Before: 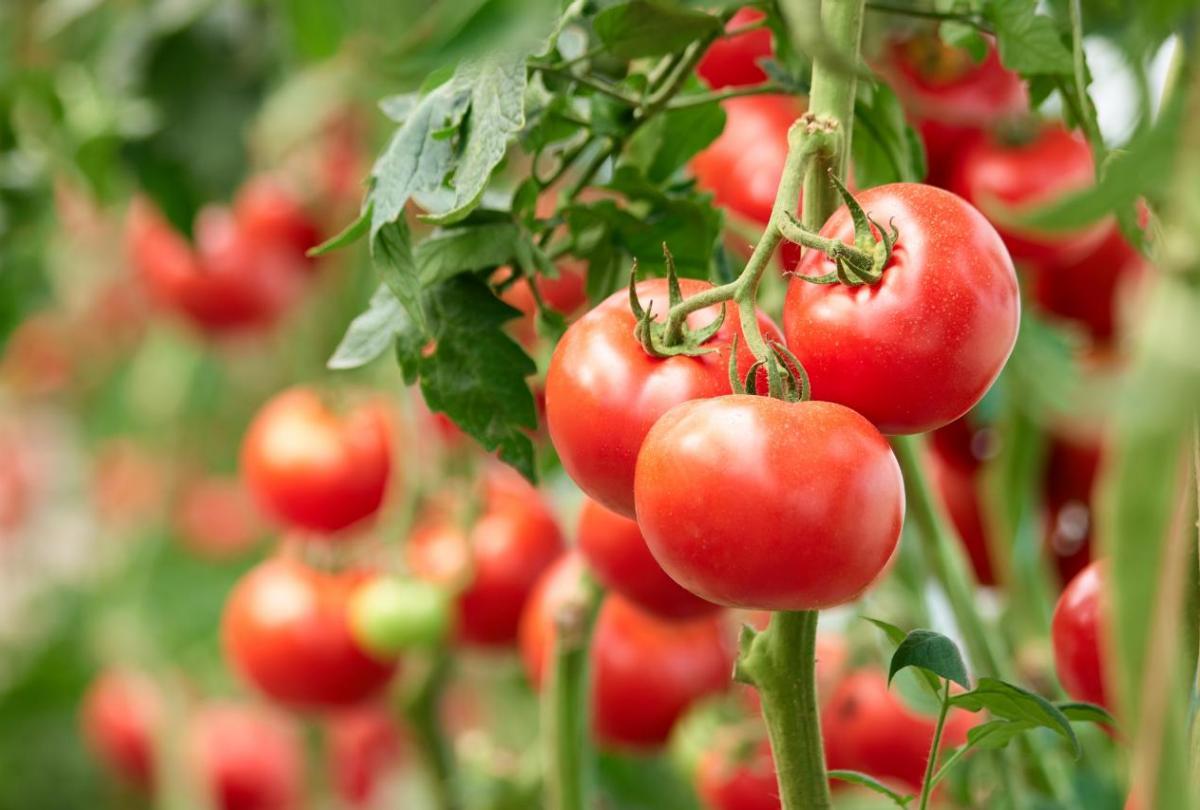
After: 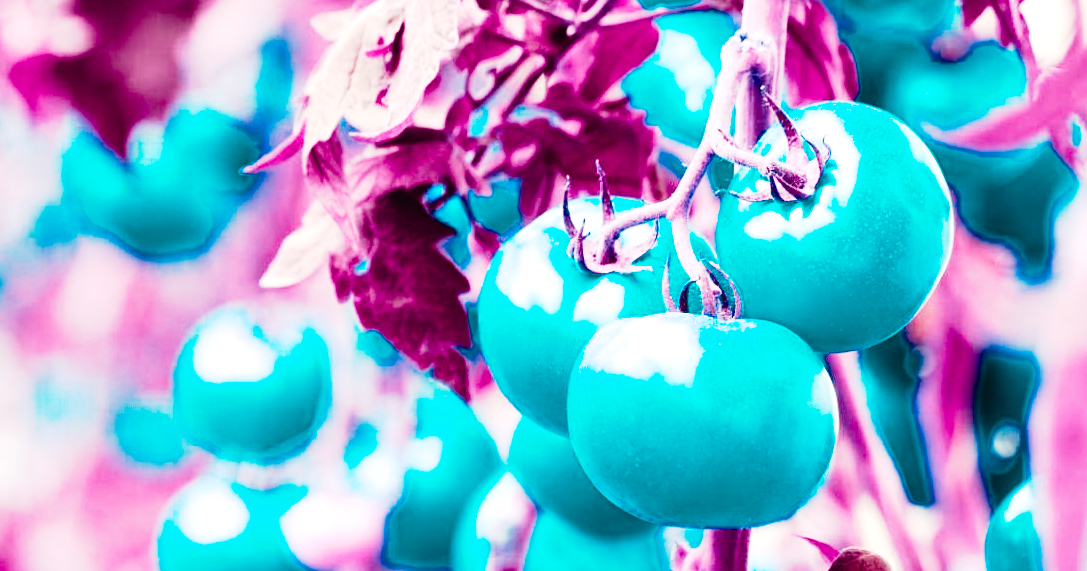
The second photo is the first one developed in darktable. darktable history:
shadows and highlights: shadows 52.28, highlights -28.58, soften with gaussian
color correction: highlights b* 2.98
base curve: curves: ch0 [(0, 0) (0.088, 0.125) (0.176, 0.251) (0.354, 0.501) (0.613, 0.749) (1, 0.877)], preserve colors none
tone curve: curves: ch0 [(0, 0.008) (0.107, 0.091) (0.283, 0.287) (0.461, 0.498) (0.64, 0.679) (0.822, 0.841) (0.998, 0.978)]; ch1 [(0, 0) (0.316, 0.349) (0.466, 0.442) (0.502, 0.5) (0.527, 0.519) (0.561, 0.553) (0.608, 0.629) (0.669, 0.704) (0.859, 0.899) (1, 1)]; ch2 [(0, 0) (0.33, 0.301) (0.421, 0.443) (0.473, 0.498) (0.502, 0.504) (0.522, 0.525) (0.592, 0.61) (0.705, 0.7) (1, 1)], preserve colors none
crop: left 5.615%, top 10.245%, right 3.725%, bottom 19.171%
exposure: black level correction 0, exposure 0.694 EV, compensate highlight preservation false
color balance rgb: power › luminance 0.873%, power › chroma 0.409%, power › hue 34.89°, global offset › luminance -0.371%, perceptual saturation grading › global saturation 35.156%, perceptual saturation grading › highlights -25.755%, perceptual saturation grading › shadows 24.362%, hue shift -150.34°, contrast 34.823%, saturation formula JzAzBz (2021)
